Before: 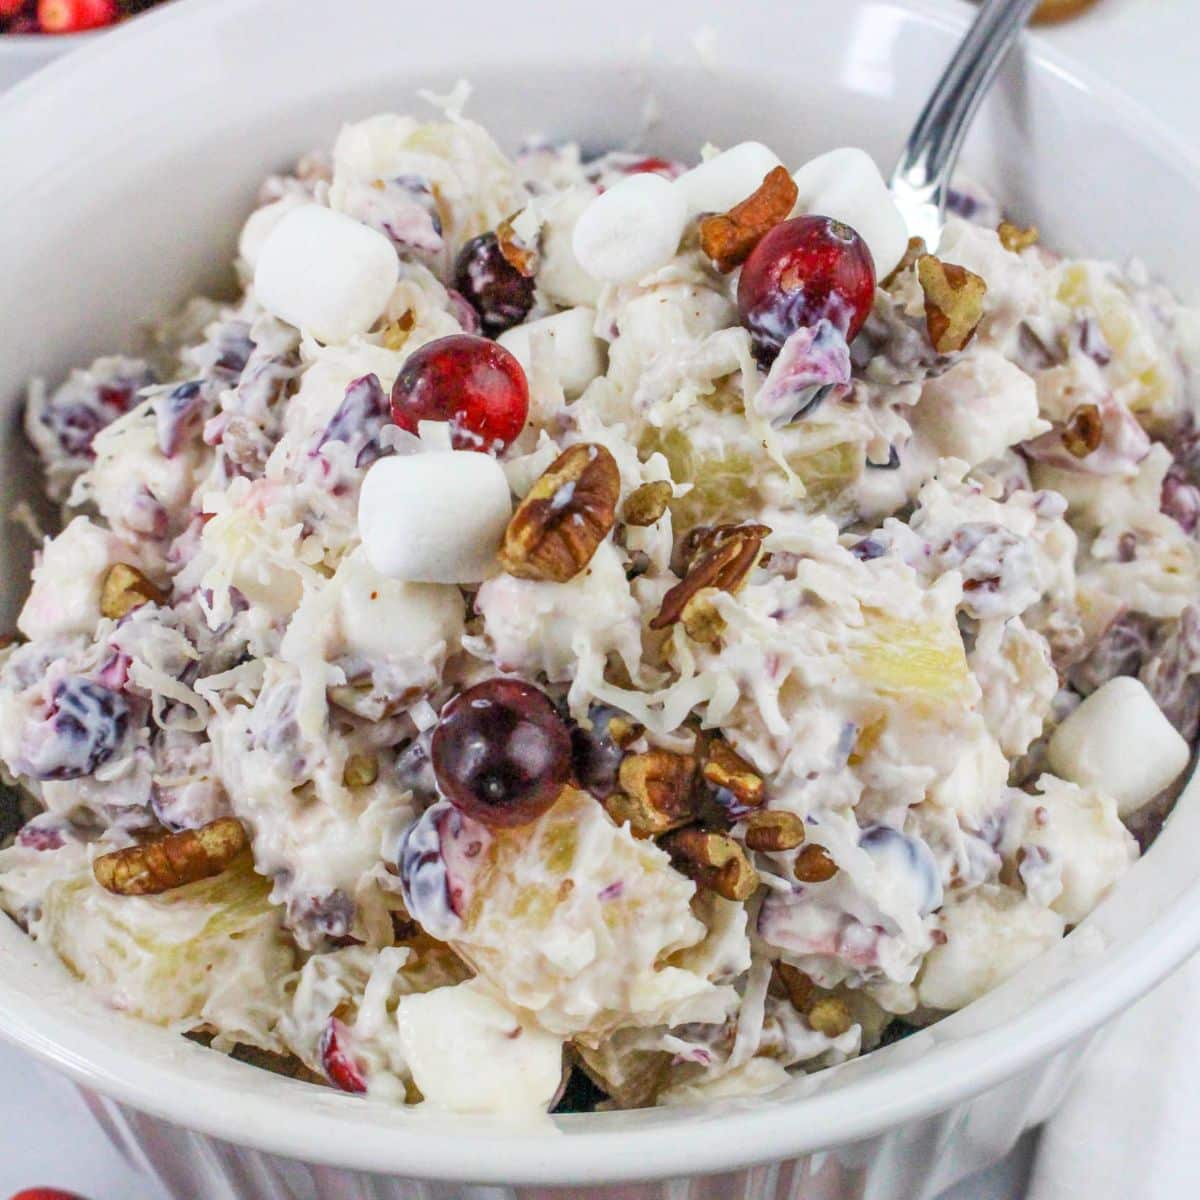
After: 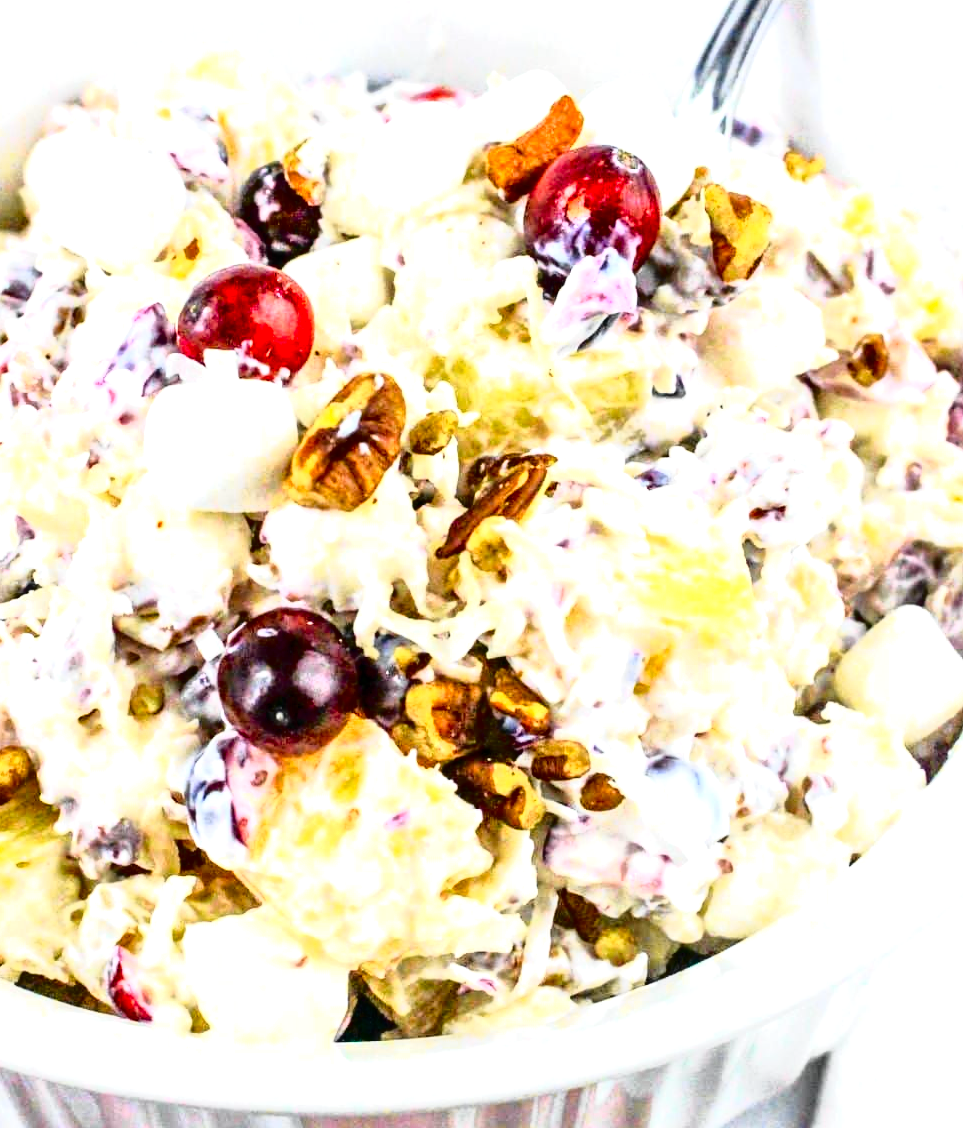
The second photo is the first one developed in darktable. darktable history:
contrast brightness saturation: contrast 0.224, brightness -0.18, saturation 0.238
crop and rotate: left 17.882%, top 5.984%, right 1.853%
tone curve: curves: ch0 [(0, 0.013) (0.129, 0.1) (0.327, 0.382) (0.489, 0.573) (0.66, 0.748) (0.858, 0.926) (1, 0.977)]; ch1 [(0, 0) (0.353, 0.344) (0.45, 0.46) (0.498, 0.495) (0.521, 0.506) (0.563, 0.559) (0.592, 0.585) (0.657, 0.655) (1, 1)]; ch2 [(0, 0) (0.333, 0.346) (0.375, 0.375) (0.427, 0.44) (0.5, 0.501) (0.505, 0.499) (0.528, 0.533) (0.579, 0.61) (0.612, 0.644) (0.66, 0.715) (1, 1)], color space Lab, independent channels, preserve colors none
local contrast: mode bilateral grid, contrast 21, coarseness 49, detail 132%, midtone range 0.2
exposure: black level correction 0, exposure 1.098 EV, compensate exposure bias true, compensate highlight preservation false
